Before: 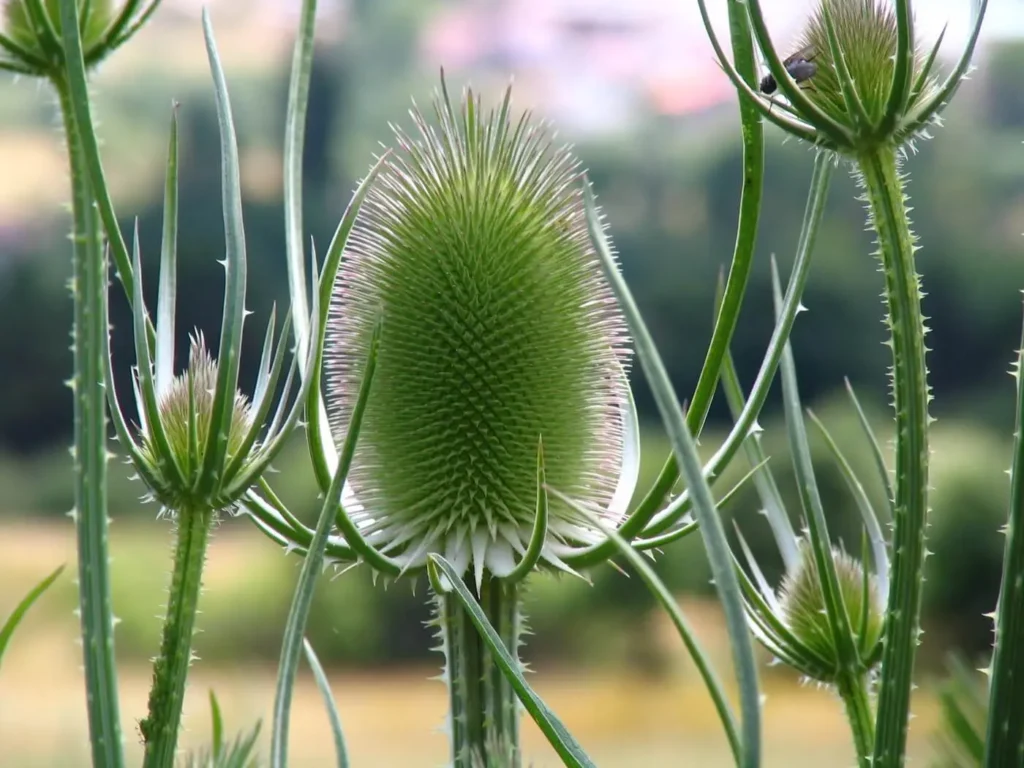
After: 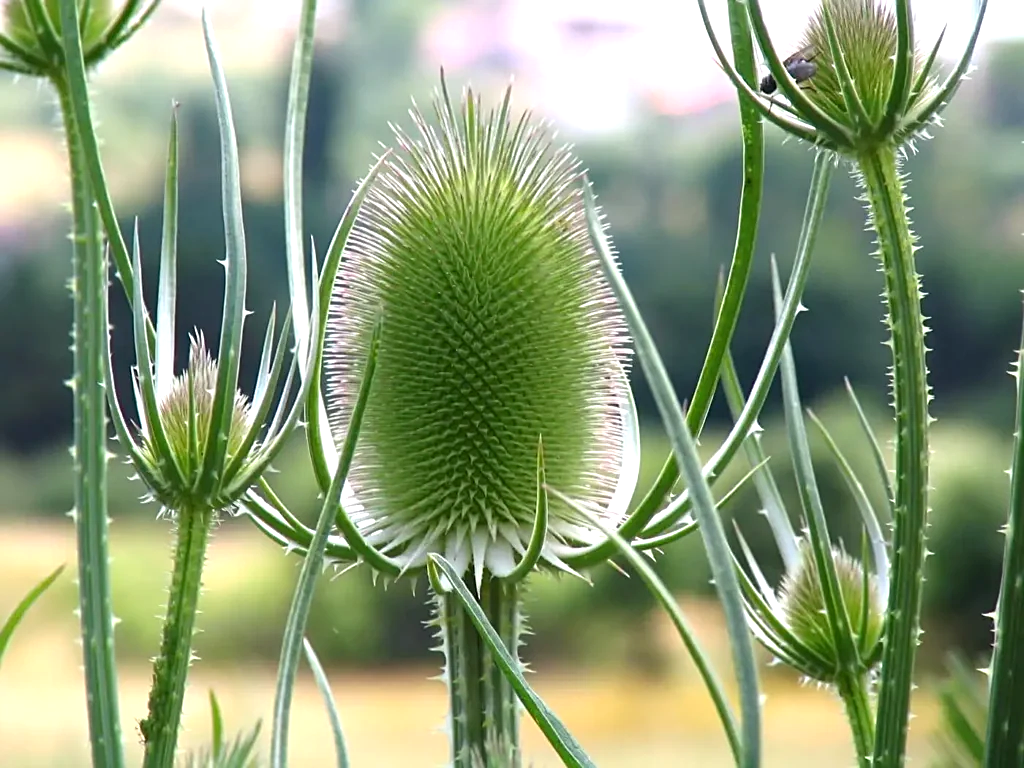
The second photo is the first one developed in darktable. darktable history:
exposure: black level correction 0.001, exposure 0.5 EV, compensate exposure bias true, compensate highlight preservation false
sharpen: on, module defaults
color balance rgb: on, module defaults
